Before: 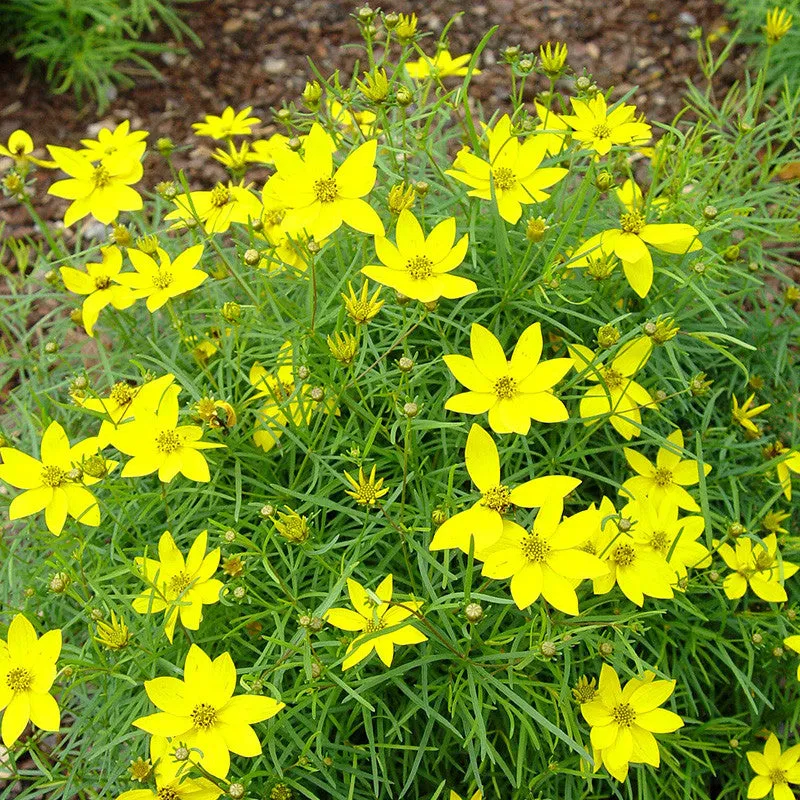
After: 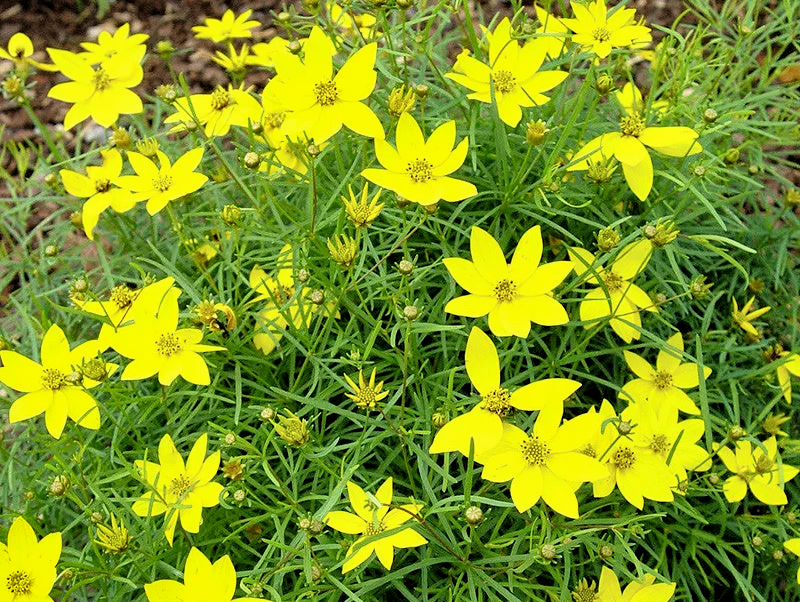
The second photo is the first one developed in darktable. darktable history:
local contrast: mode bilateral grid, contrast 19, coarseness 50, detail 120%, midtone range 0.2
velvia: strength 14.39%
filmic rgb: black relative exposure -4.92 EV, white relative exposure 2.82 EV, hardness 3.69, iterations of high-quality reconstruction 0
crop and rotate: top 12.255%, bottom 12.387%
shadows and highlights: low approximation 0.01, soften with gaussian
